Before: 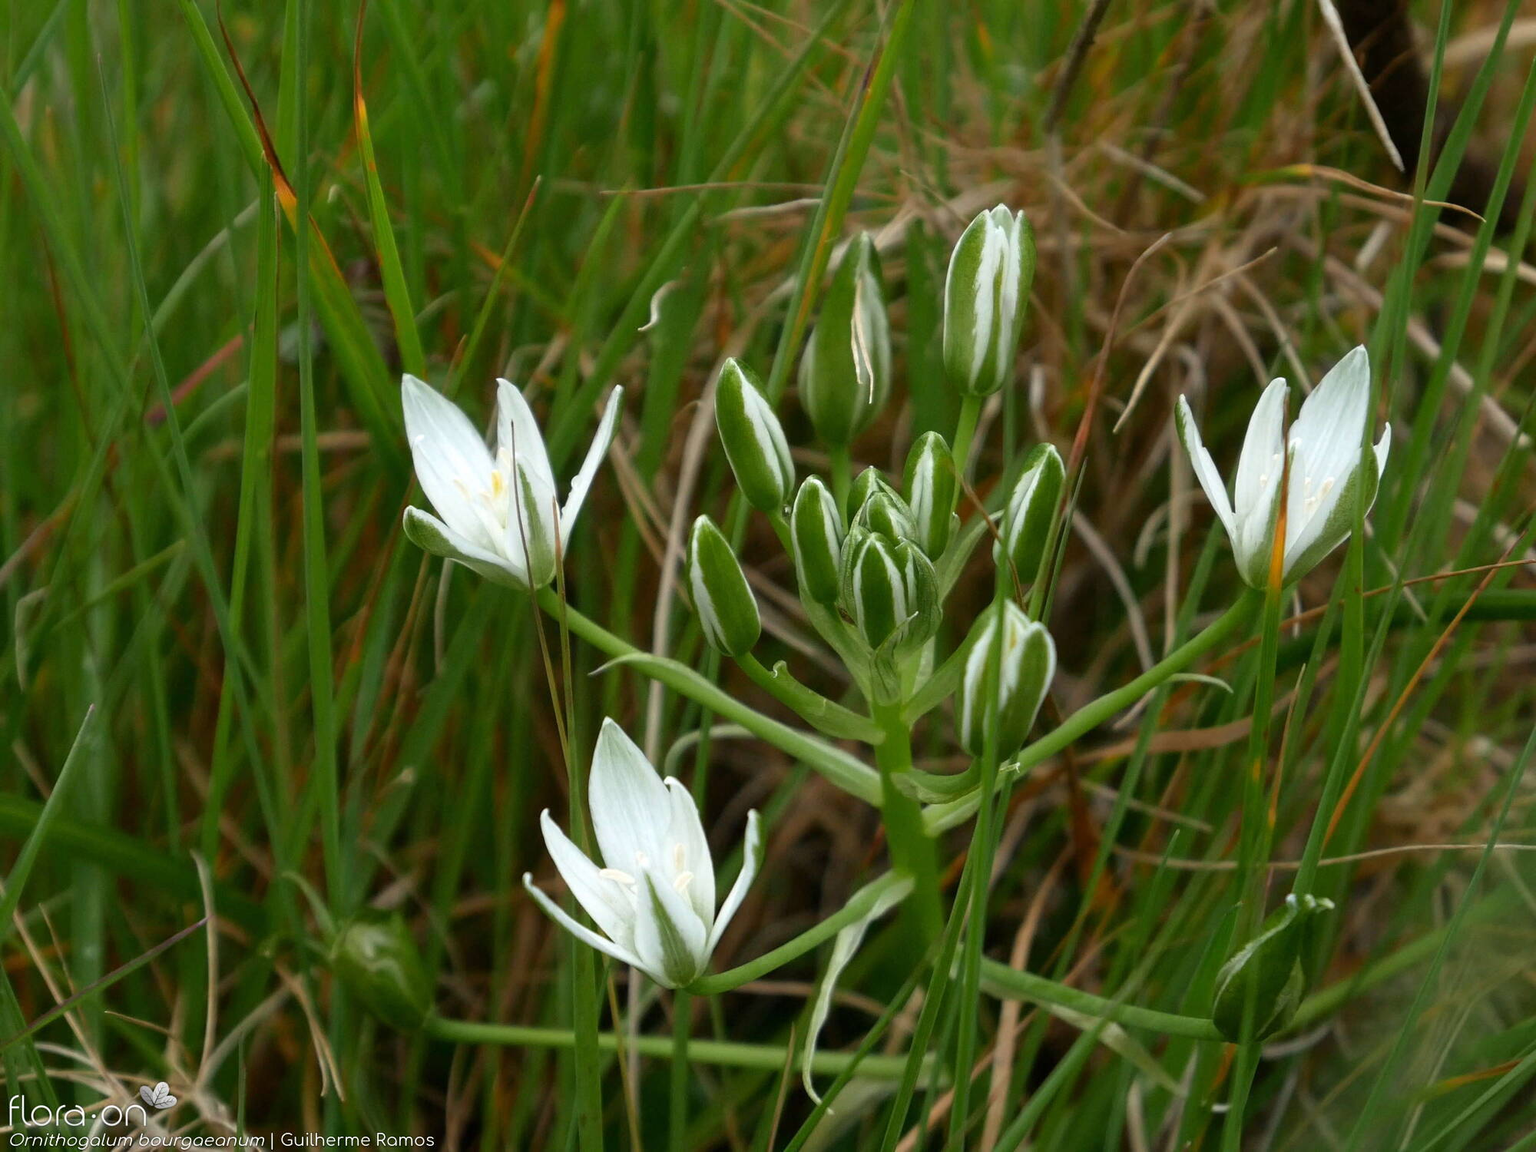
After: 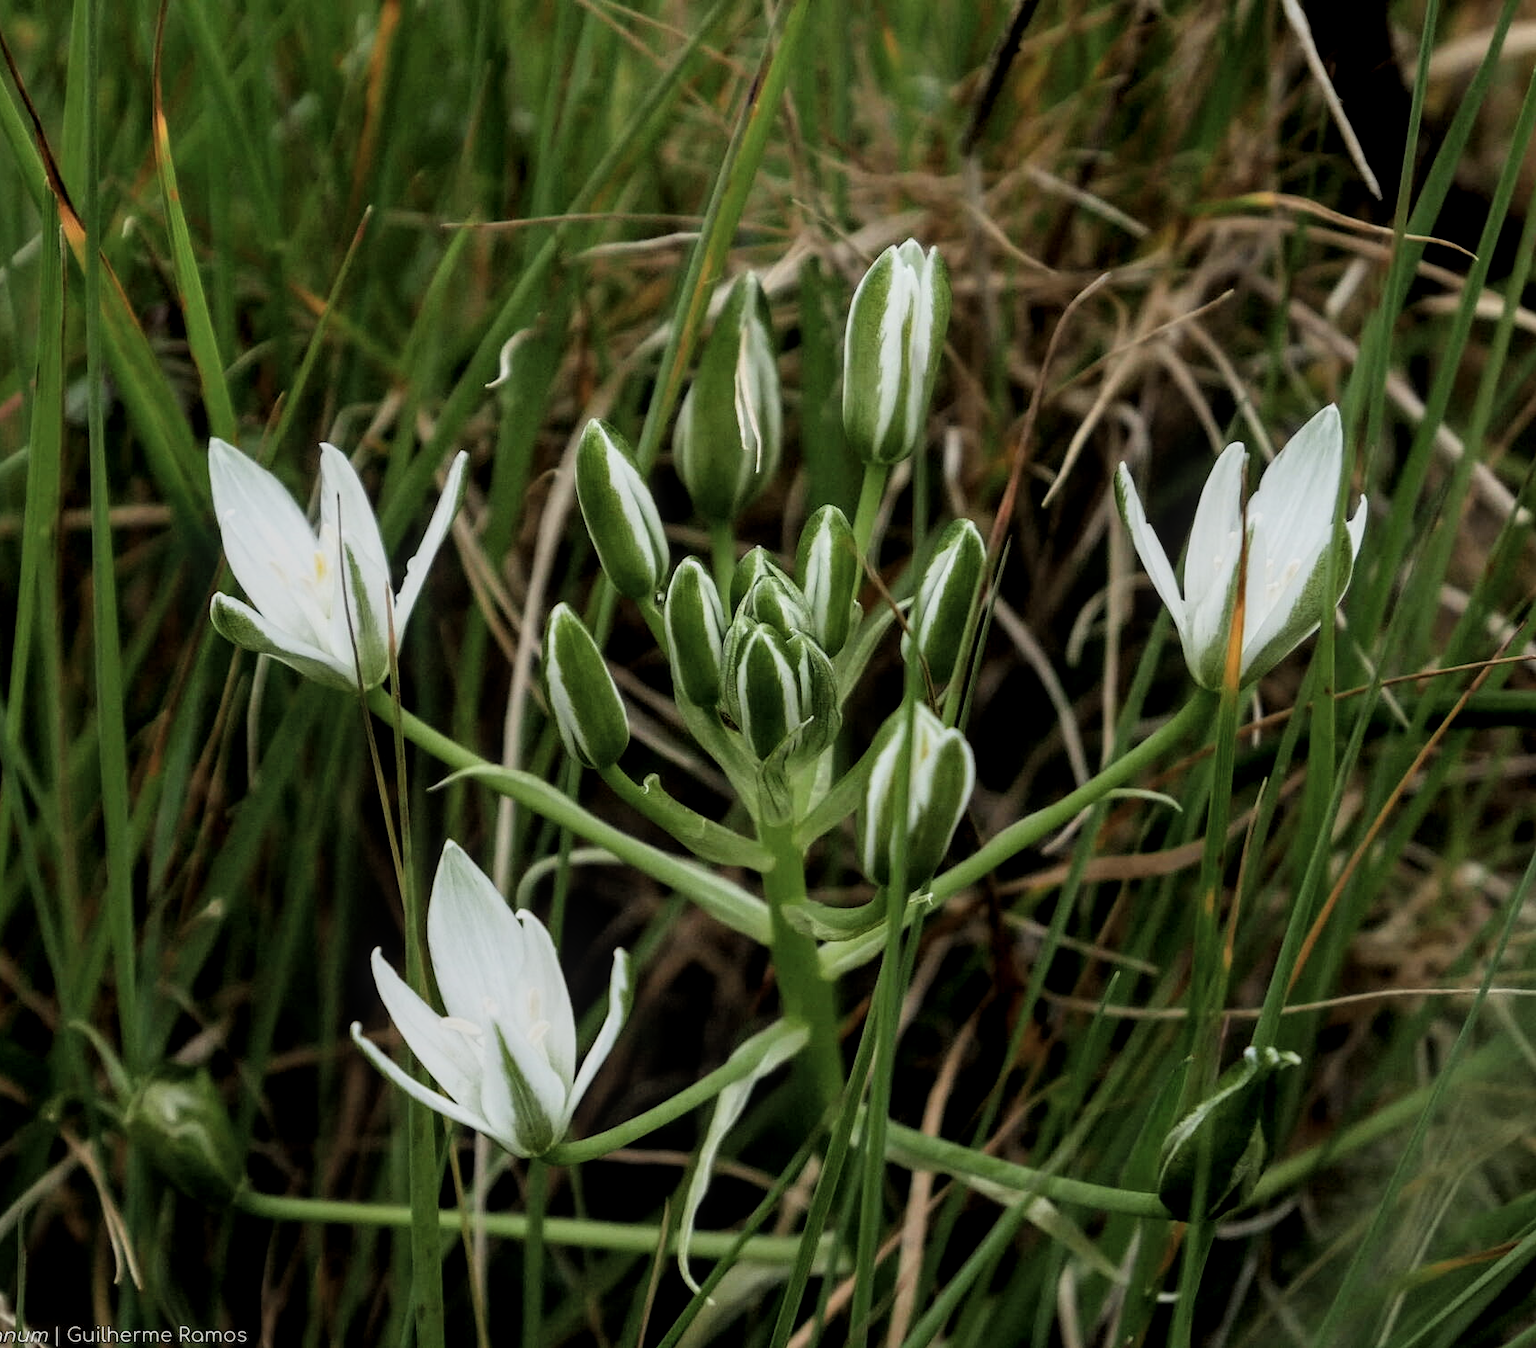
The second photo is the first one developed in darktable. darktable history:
crop and rotate: left 14.584%
contrast brightness saturation: saturation -0.17
local contrast: on, module defaults
filmic rgb: black relative exposure -5 EV, hardness 2.88, contrast 1.3, highlights saturation mix -30%
